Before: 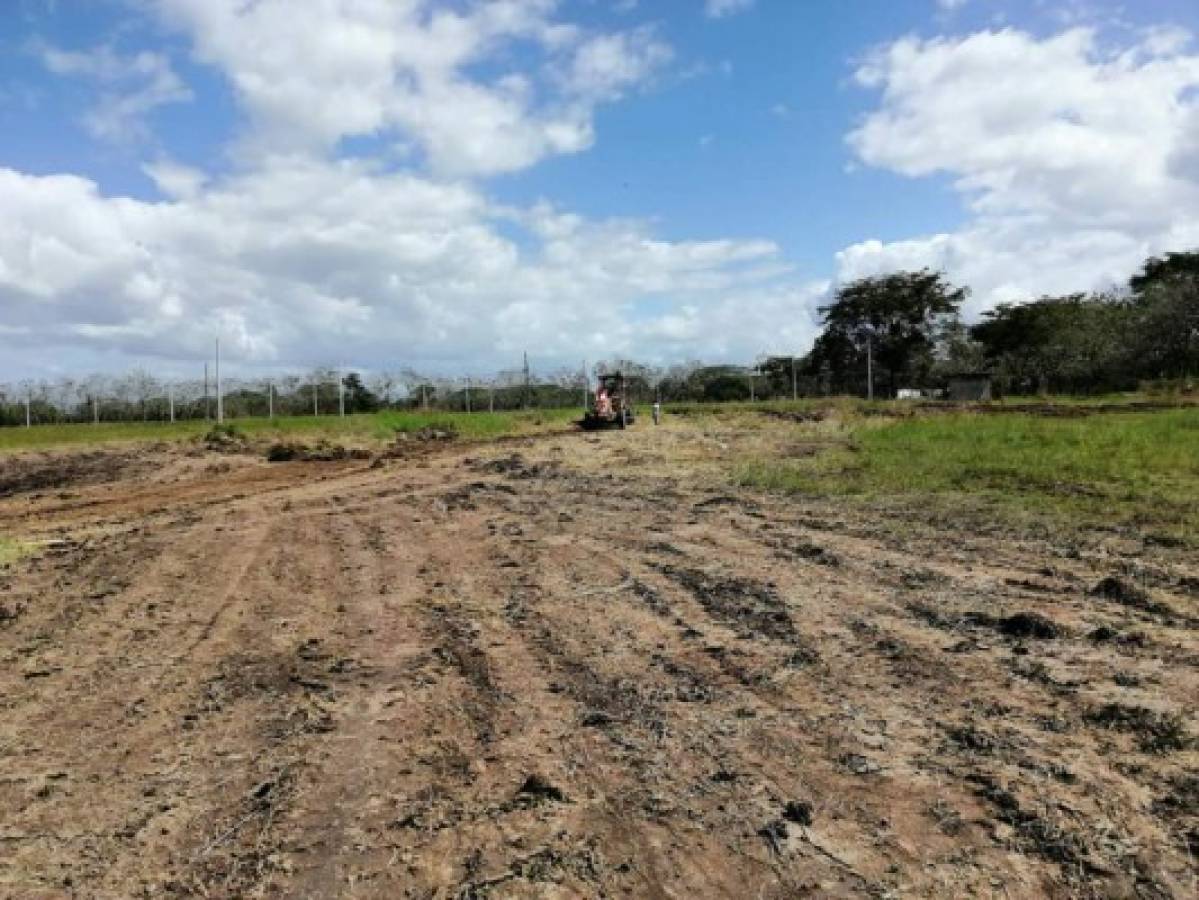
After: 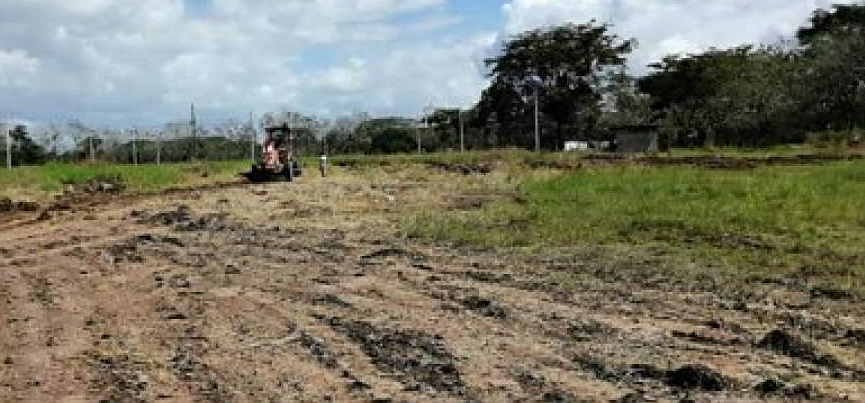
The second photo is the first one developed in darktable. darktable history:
sharpen: on, module defaults
color zones: curves: ch0 [(0, 0.5) (0.143, 0.5) (0.286, 0.5) (0.429, 0.5) (0.571, 0.5) (0.714, 0.476) (0.857, 0.5) (1, 0.5)]; ch2 [(0, 0.5) (0.143, 0.5) (0.286, 0.5) (0.429, 0.5) (0.571, 0.5) (0.714, 0.487) (0.857, 0.5) (1, 0.5)]
crop and rotate: left 27.806%, top 27.579%, bottom 27.621%
